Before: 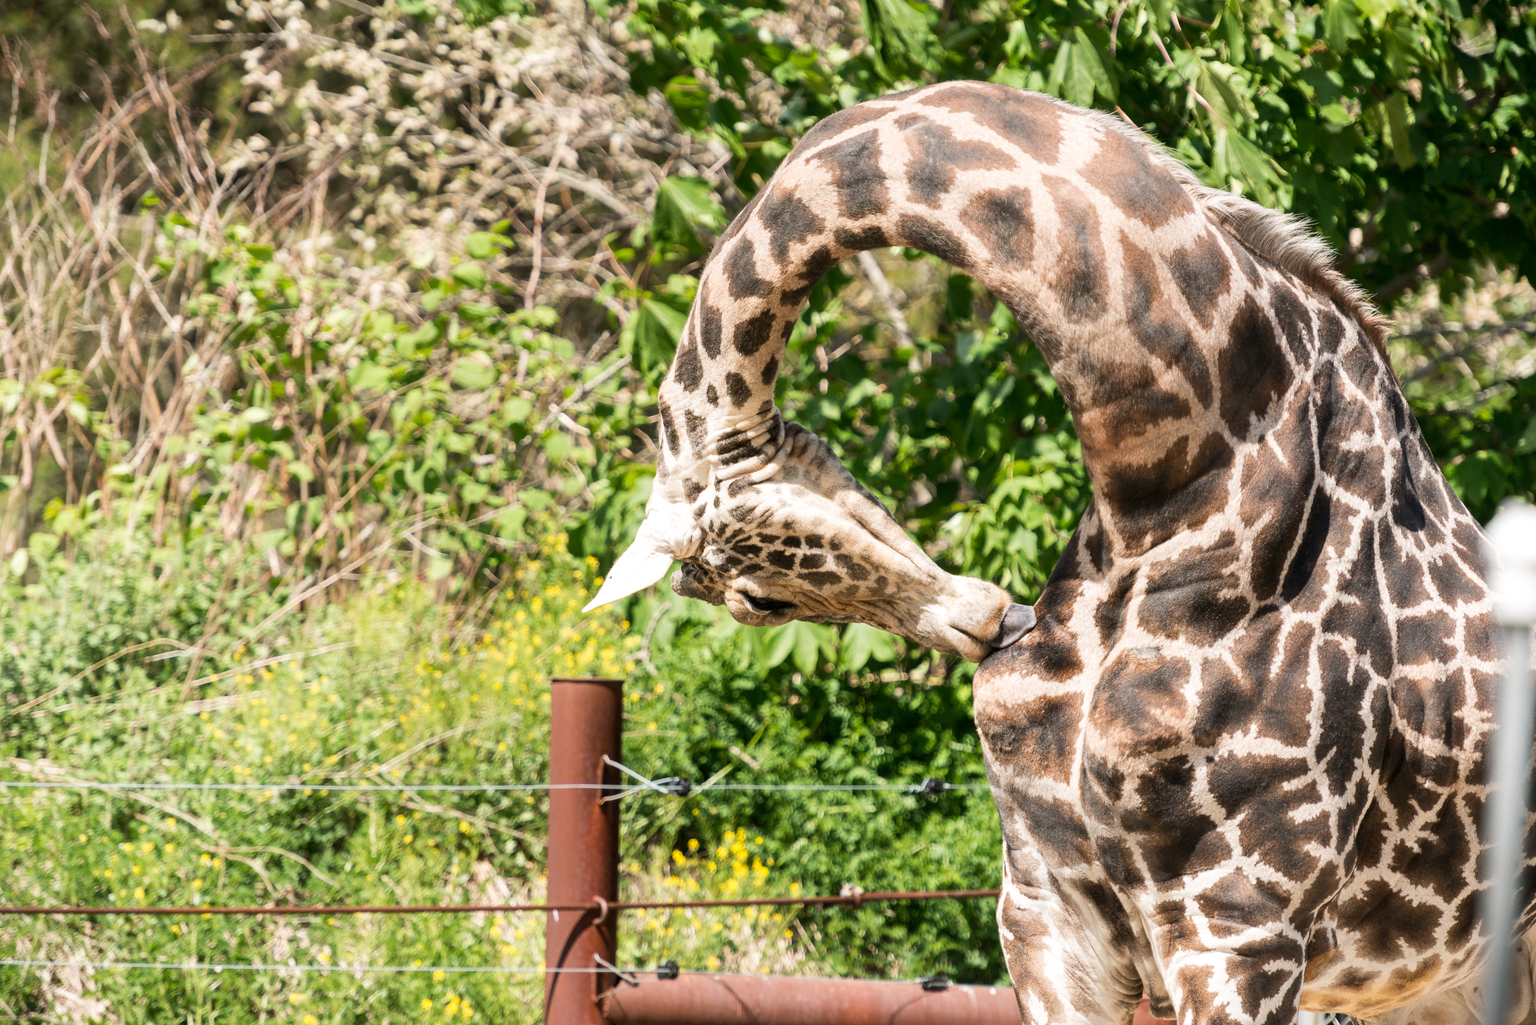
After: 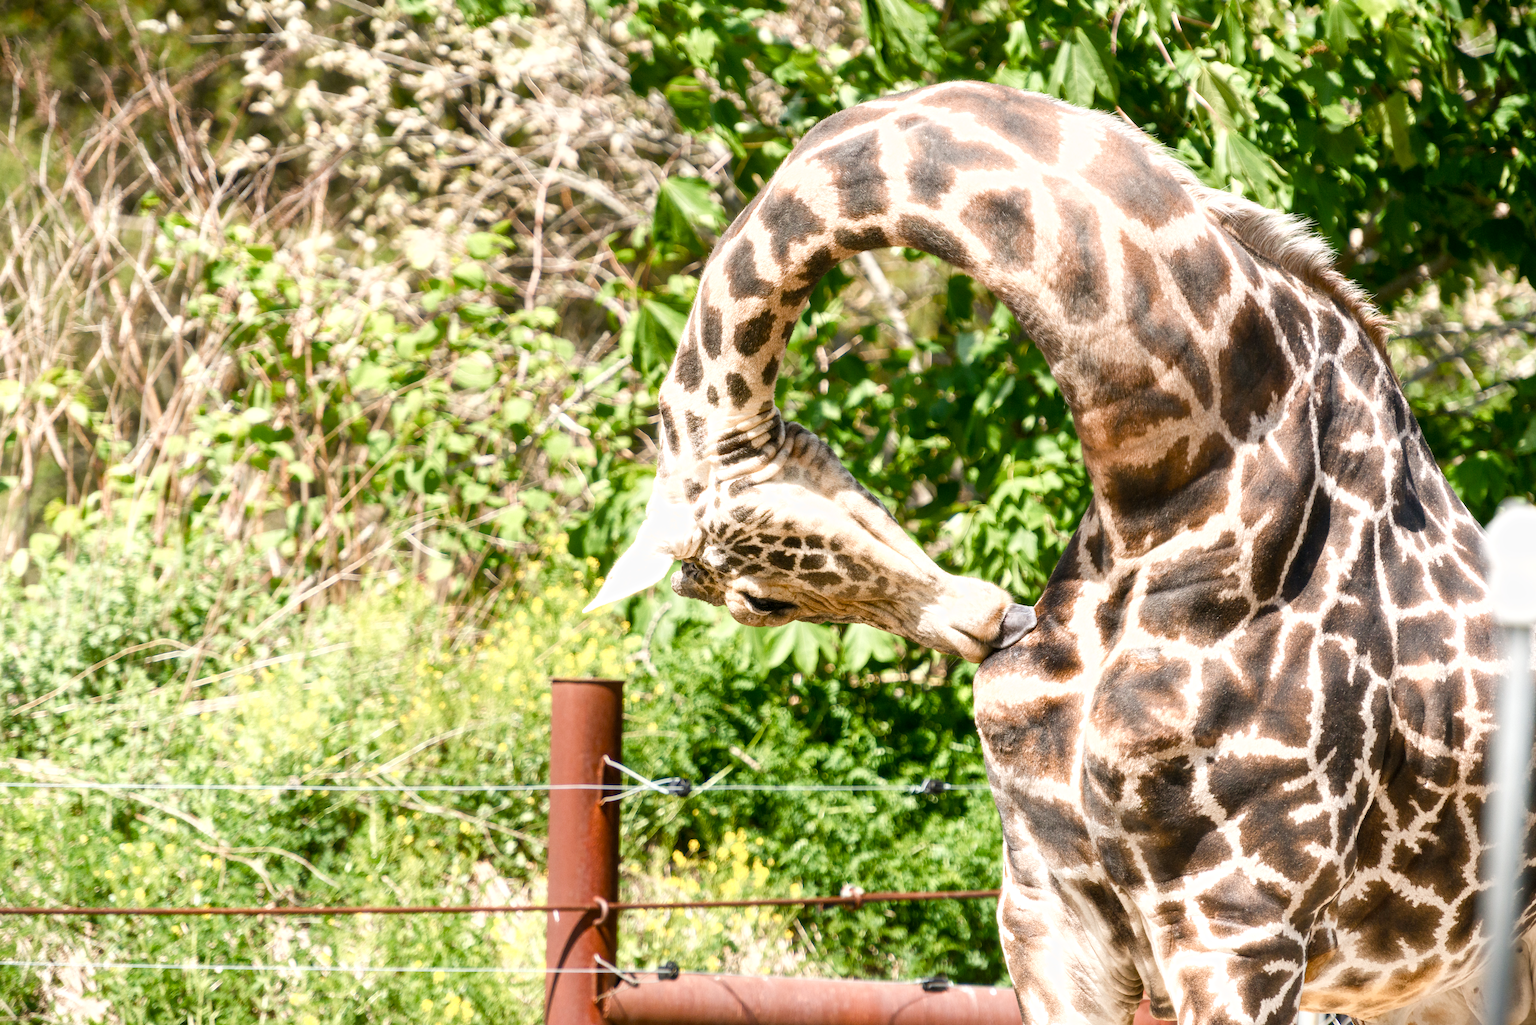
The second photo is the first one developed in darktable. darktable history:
color balance rgb: perceptual saturation grading › global saturation 20%, perceptual saturation grading › highlights -50%, perceptual saturation grading › shadows 30%, perceptual brilliance grading › global brilliance 10%, perceptual brilliance grading › shadows 15%
bloom: size 3%, threshold 100%, strength 0%
